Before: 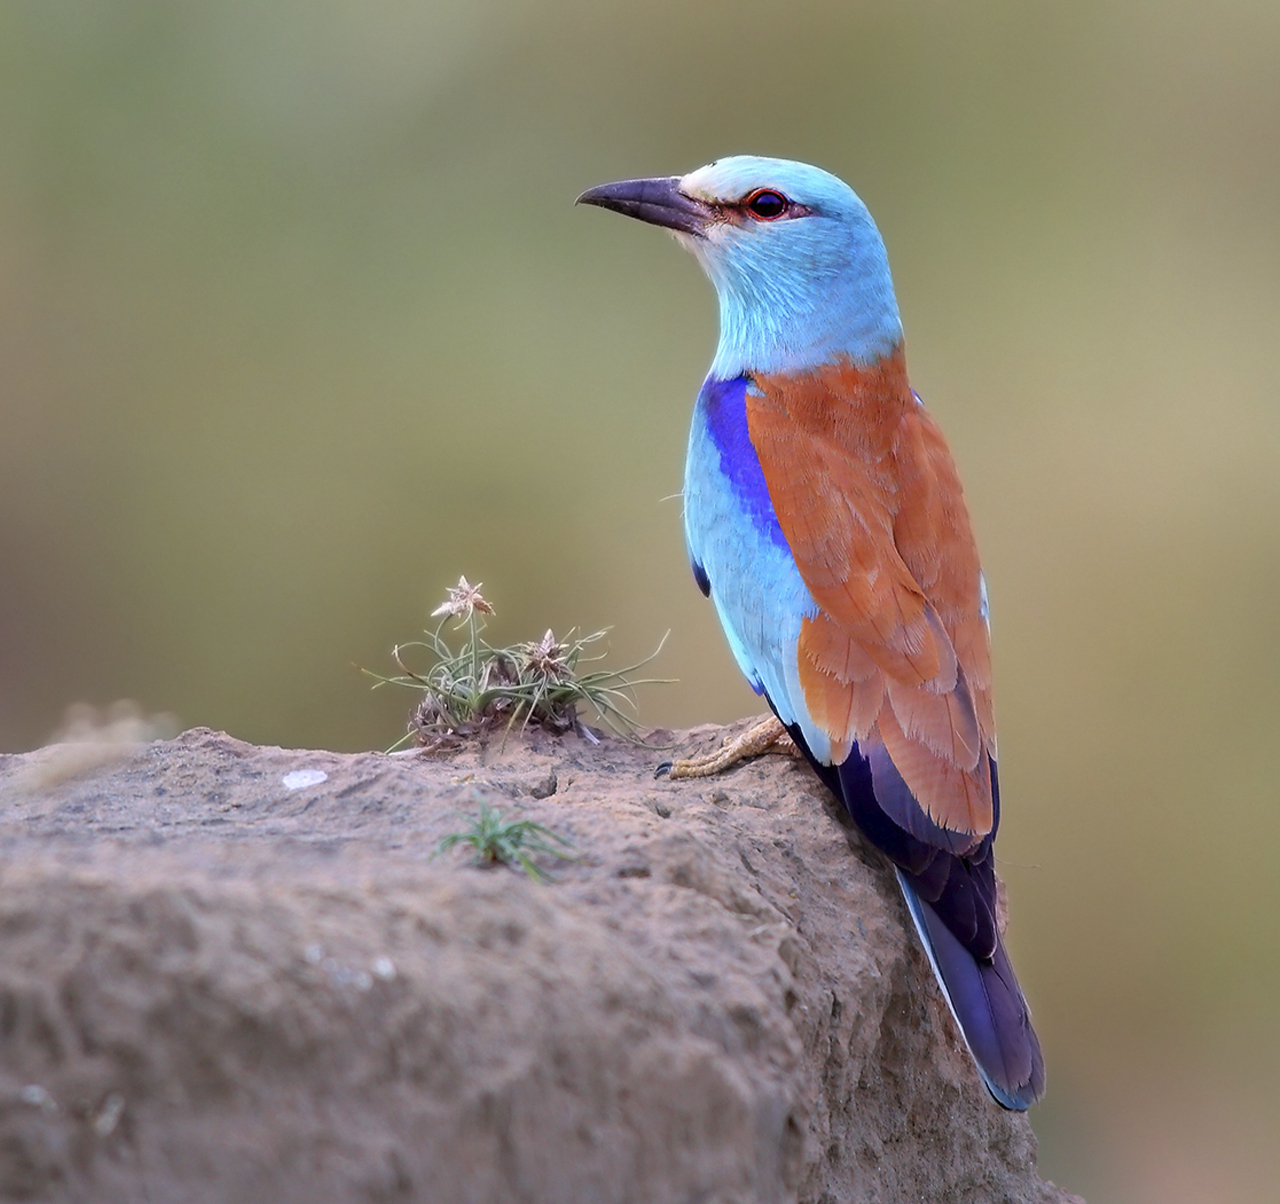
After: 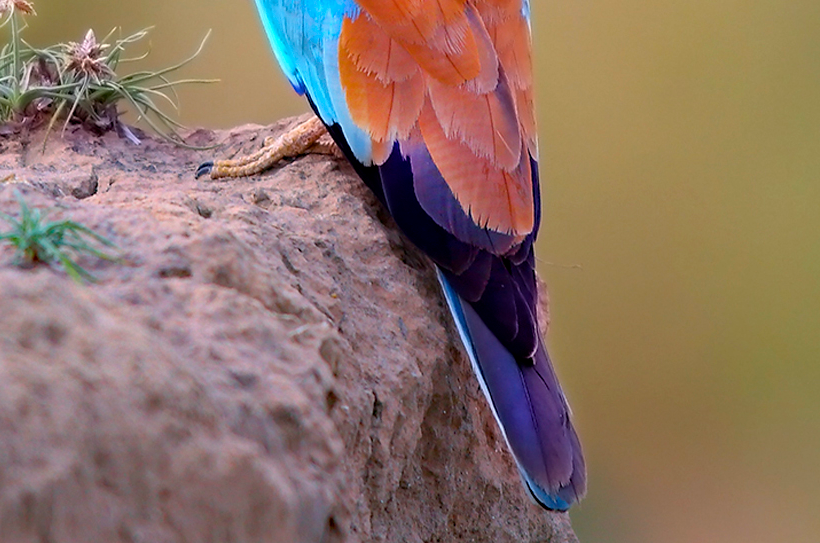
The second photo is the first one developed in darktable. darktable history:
color balance rgb: perceptual saturation grading › global saturation 12.557%, global vibrance 20%
shadows and highlights: radius 335.59, shadows 63.62, highlights 6.45, compress 87.74%, soften with gaussian
haze removal: compatibility mode true, adaptive false
crop and rotate: left 35.89%, top 49.971%, bottom 4.852%
